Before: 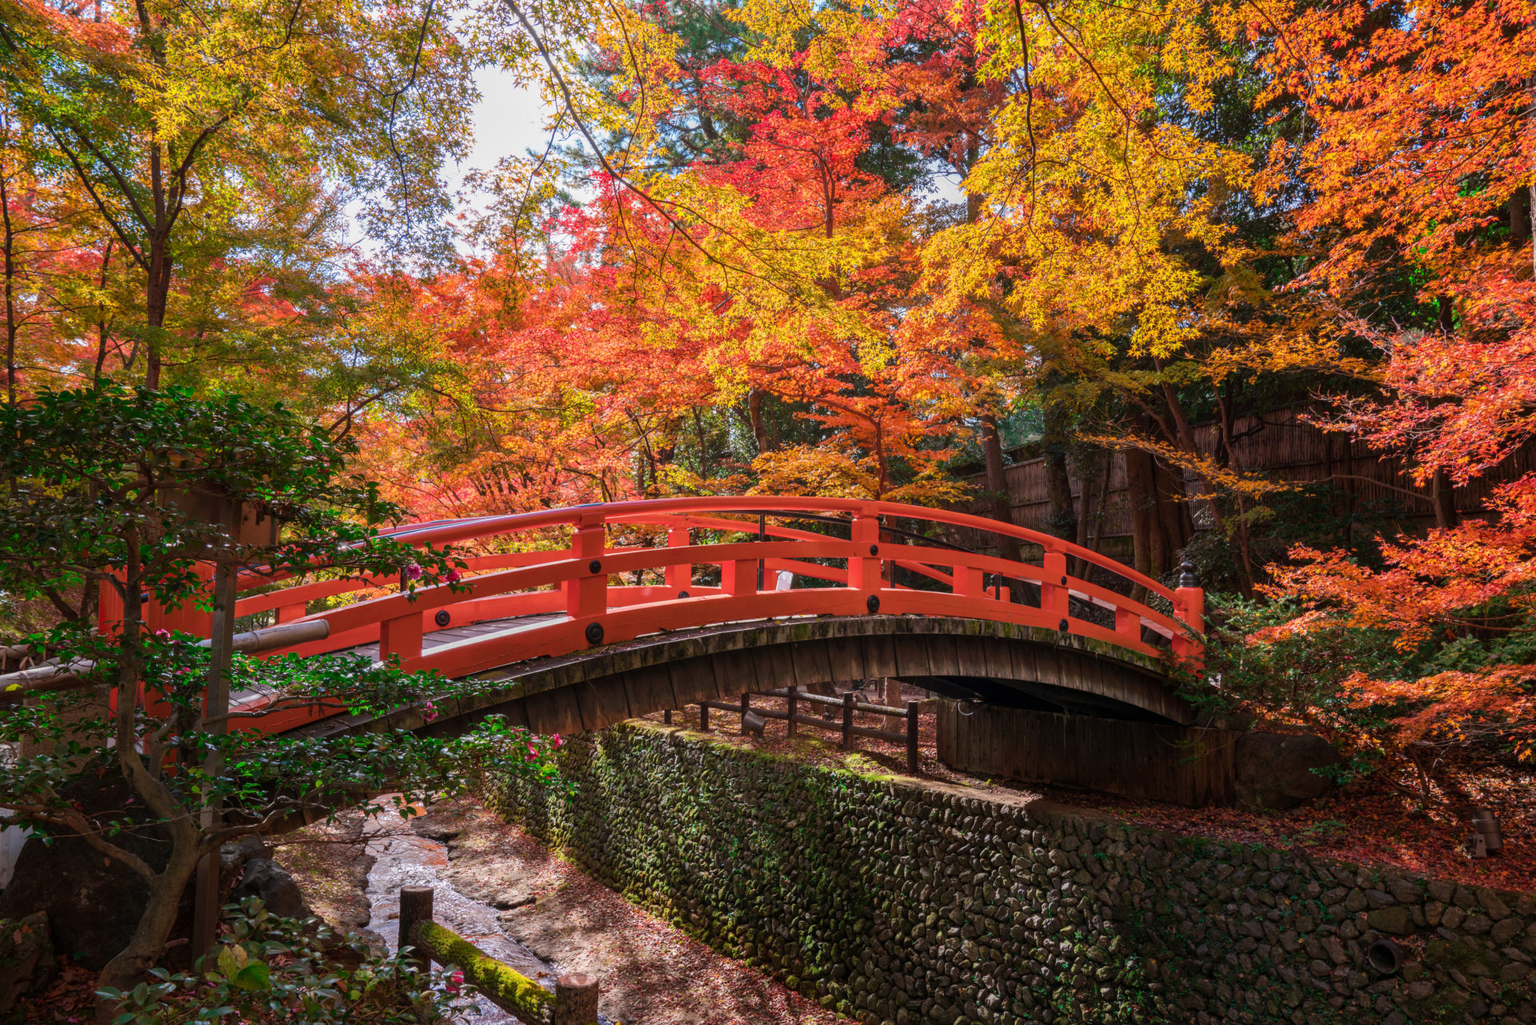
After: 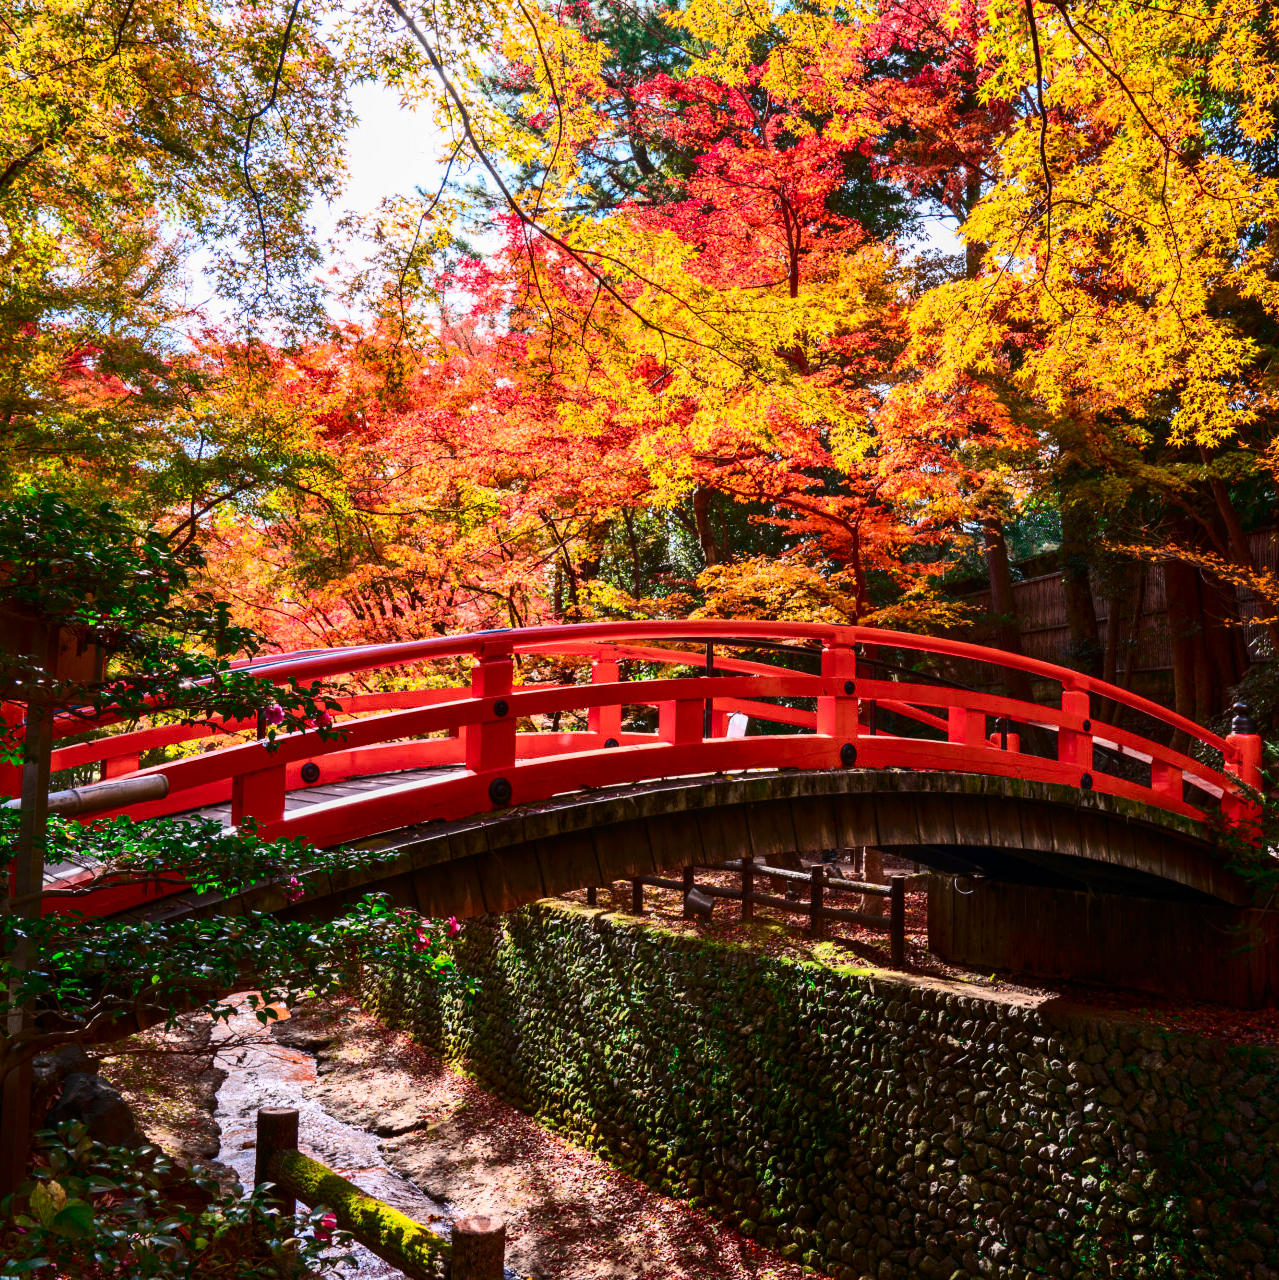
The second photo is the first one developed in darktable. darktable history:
crop and rotate: left 12.673%, right 20.66%
contrast brightness saturation: contrast 0.4, brightness 0.05, saturation 0.25
